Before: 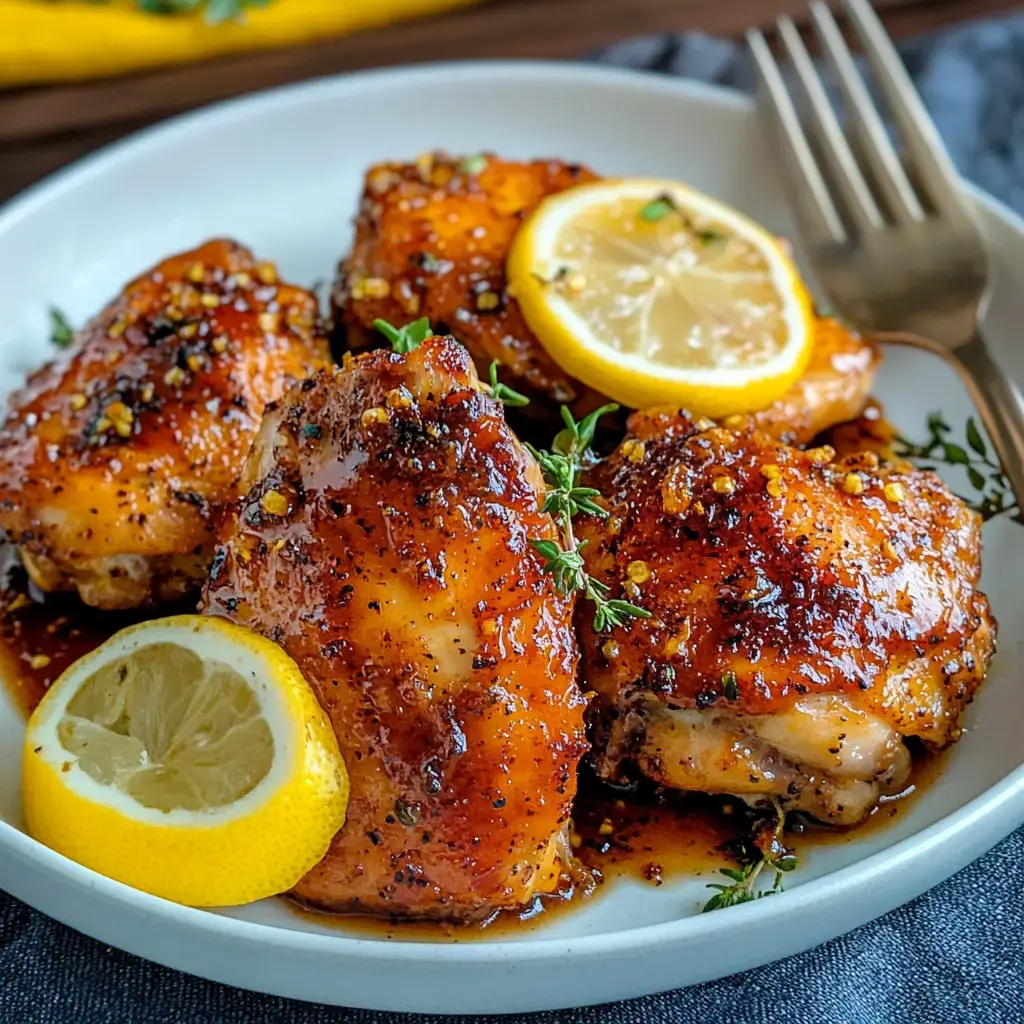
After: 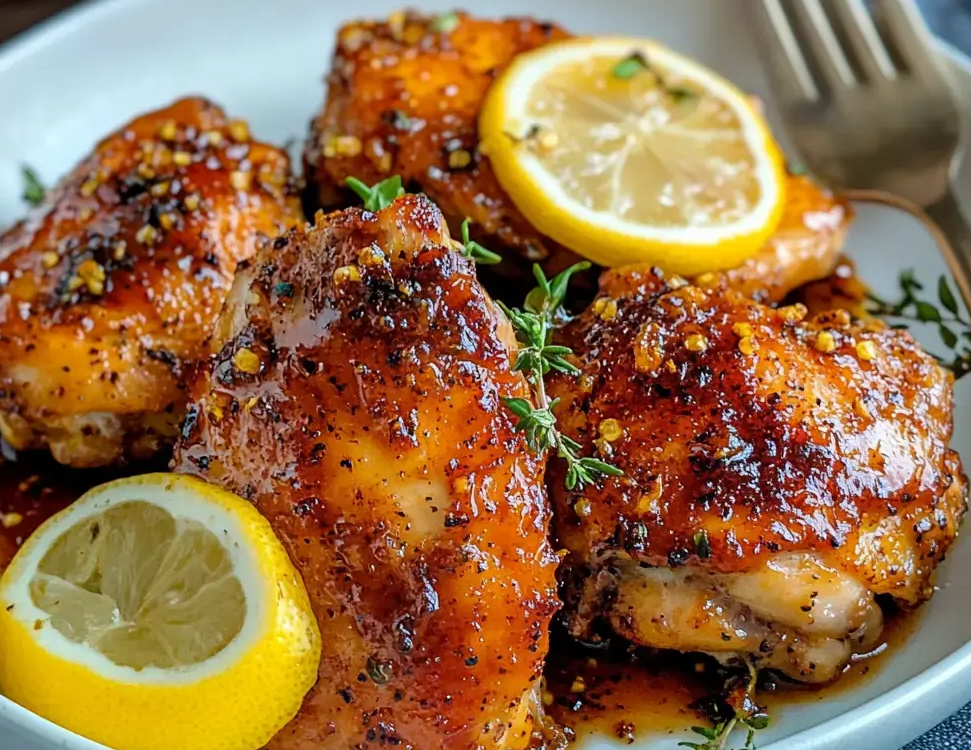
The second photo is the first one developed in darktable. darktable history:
crop and rotate: left 2.81%, top 13.889%, right 2.335%, bottom 12.777%
